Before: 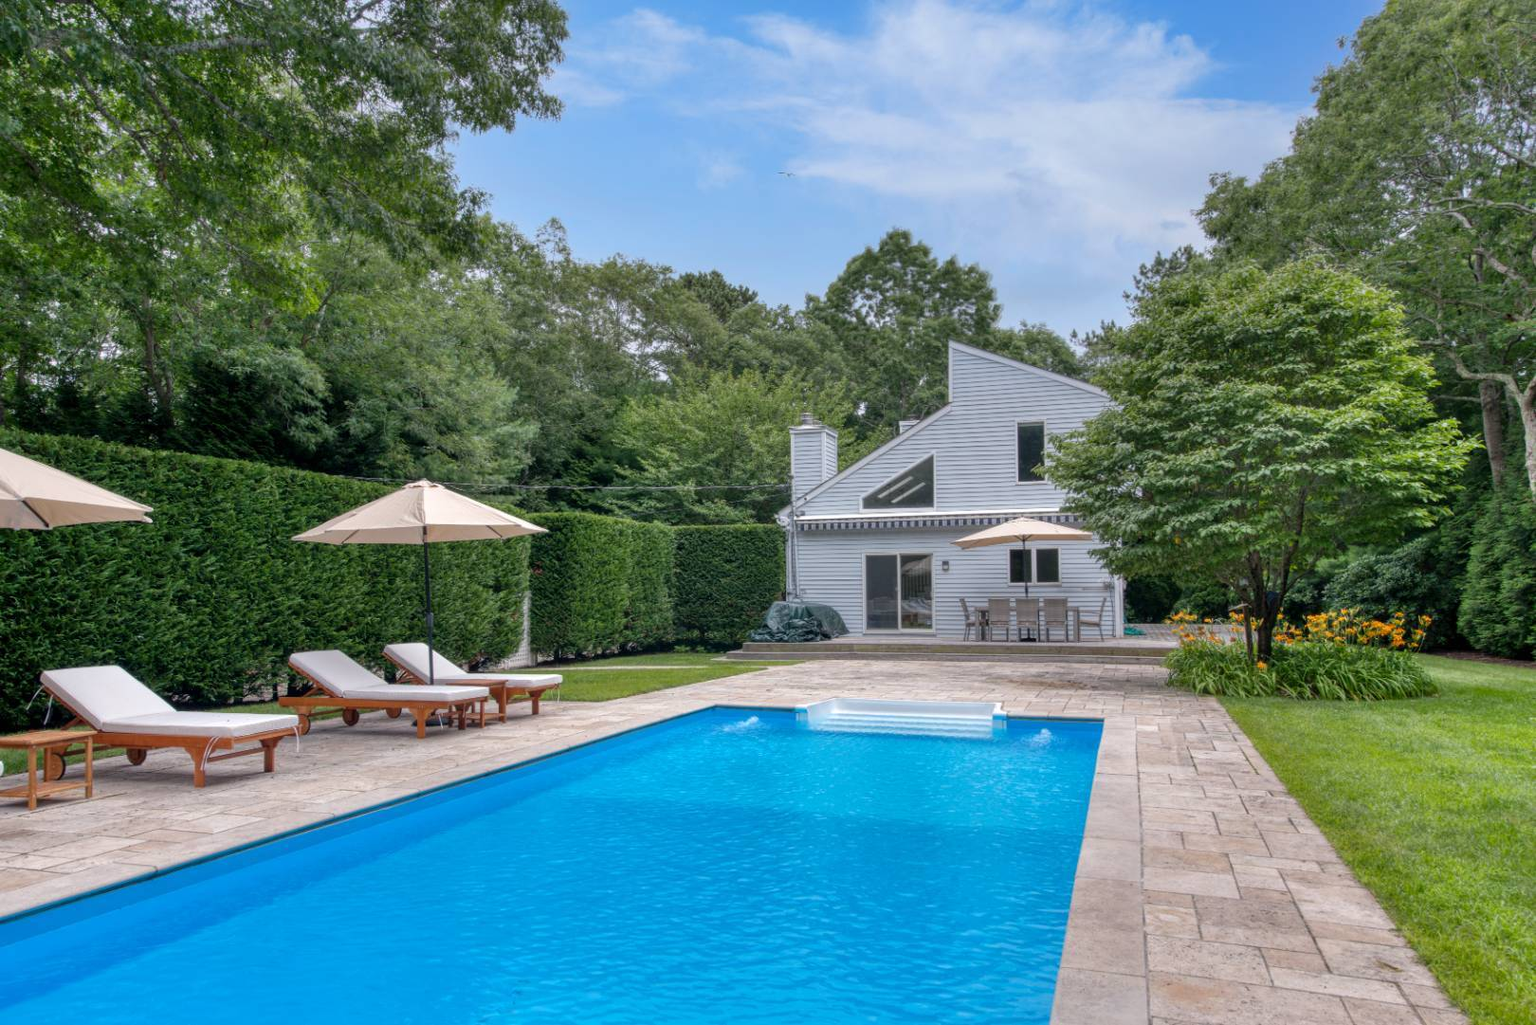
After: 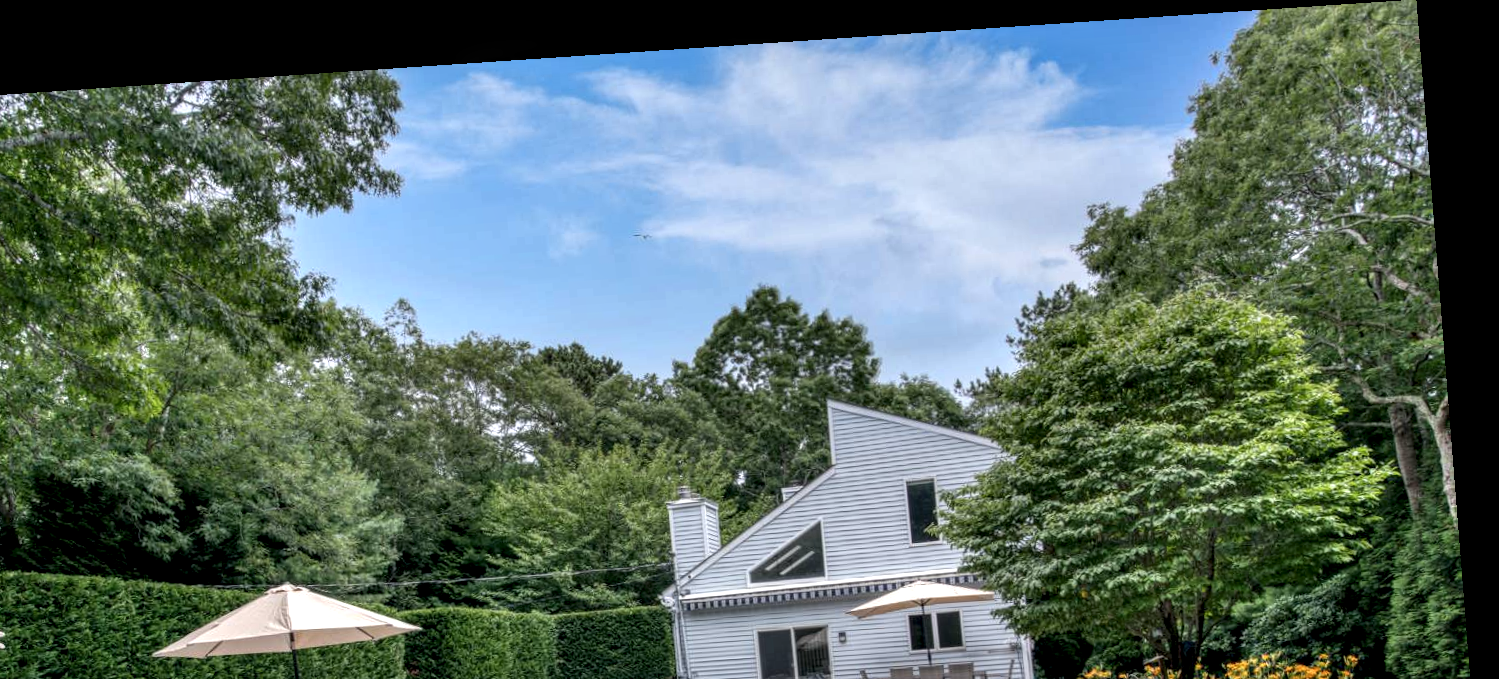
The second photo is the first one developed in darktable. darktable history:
local contrast: highlights 60%, shadows 60%, detail 160%
crop and rotate: left 11.812%, bottom 42.776%
rotate and perspective: rotation -4.2°, shear 0.006, automatic cropping off
